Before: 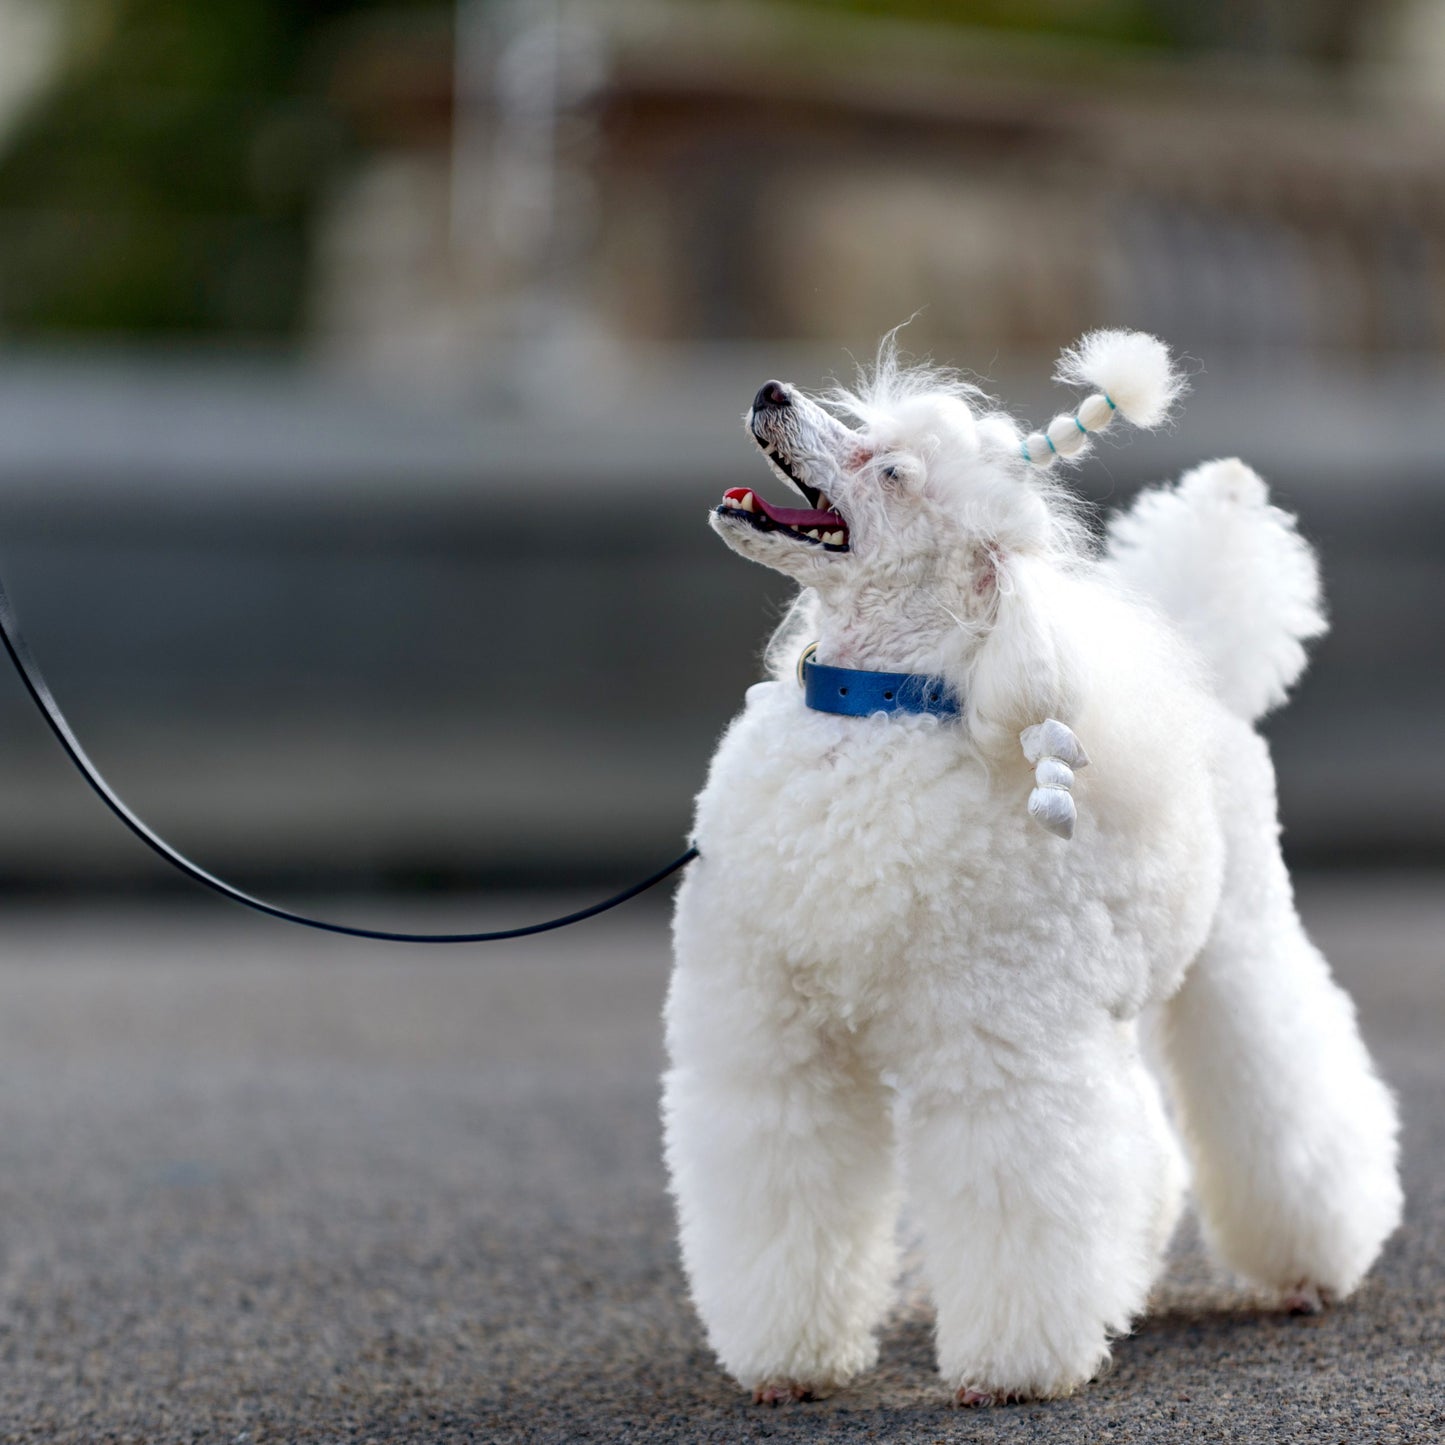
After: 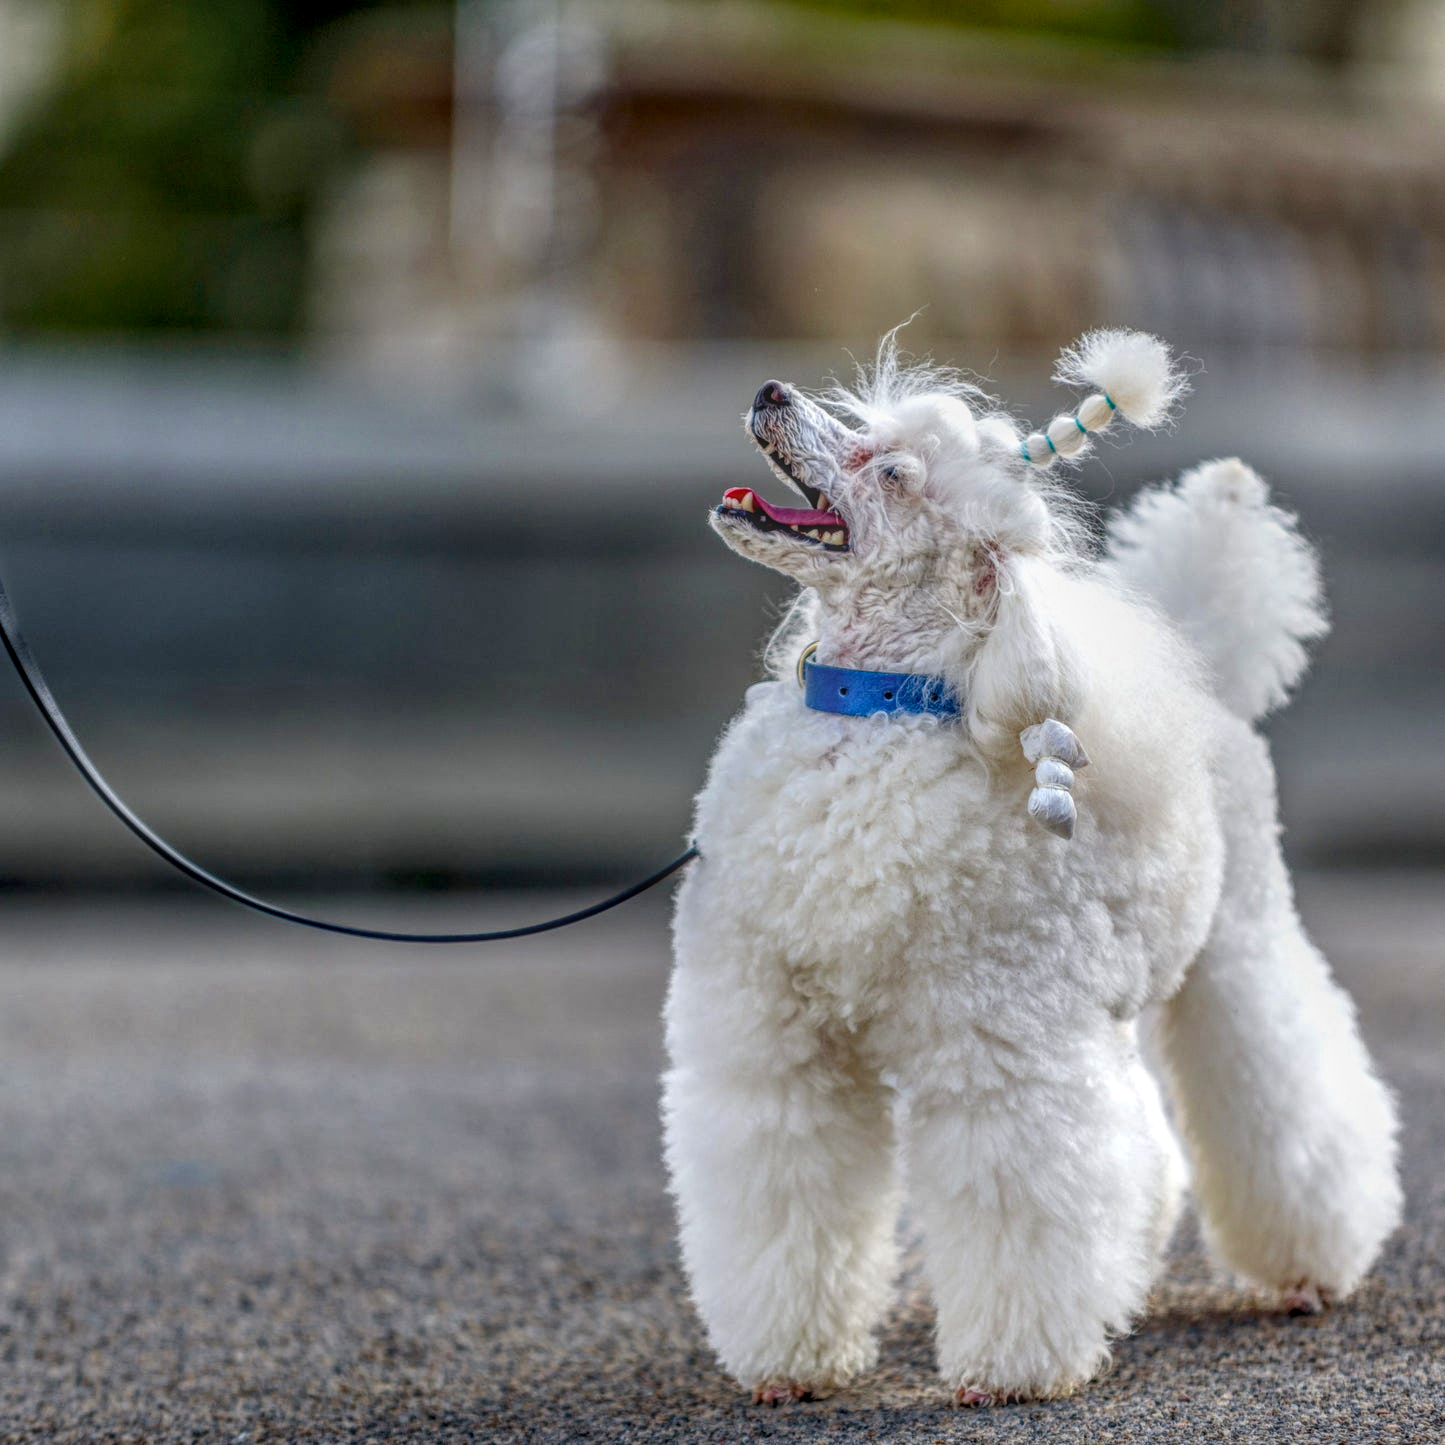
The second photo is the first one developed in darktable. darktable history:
color balance rgb: perceptual saturation grading › global saturation 25%, global vibrance 20%
local contrast: highlights 0%, shadows 0%, detail 200%, midtone range 0.25
